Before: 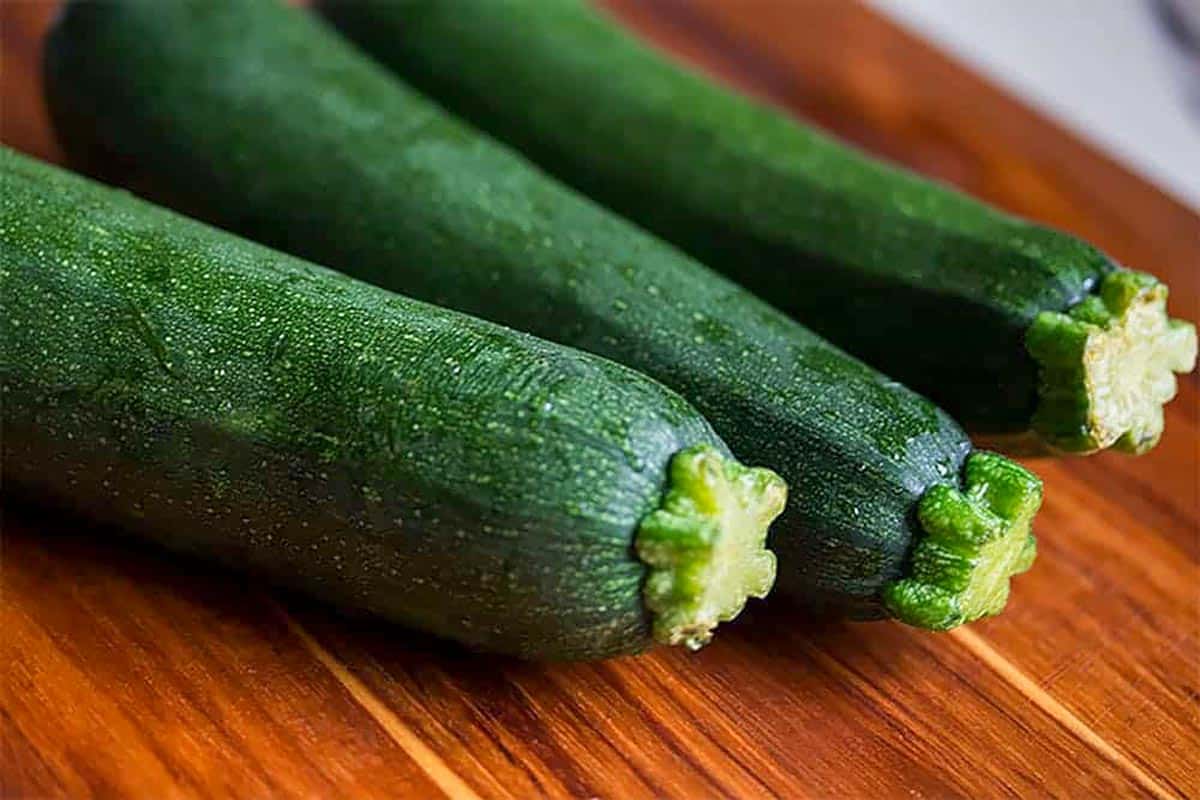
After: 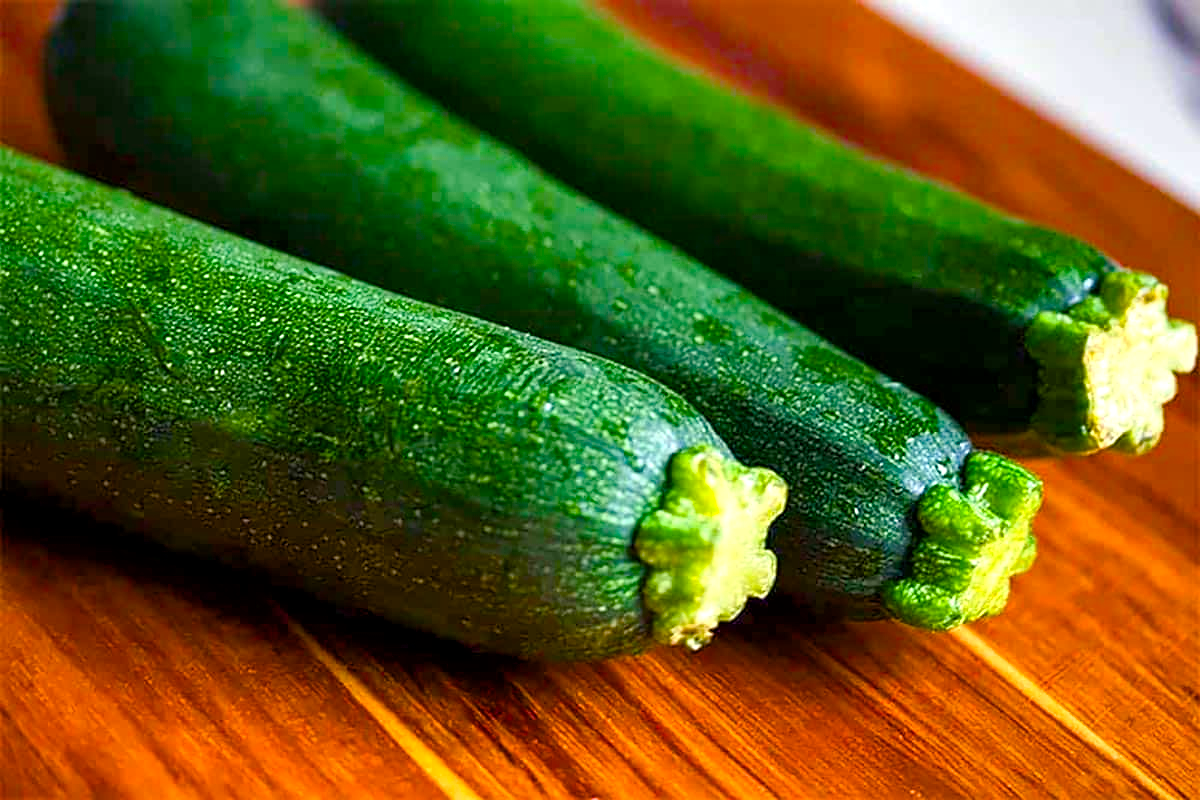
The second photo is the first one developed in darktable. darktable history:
exposure: black level correction 0.001, exposure 0.498 EV, compensate highlight preservation false
color balance rgb: highlights gain › luminance 7.206%, highlights gain › chroma 1.997%, highlights gain › hue 90.03°, perceptual saturation grading › global saturation 40.474%, perceptual saturation grading › highlights -25.092%, perceptual saturation grading › mid-tones 35.243%, perceptual saturation grading › shadows 36.156%, global vibrance 20%
